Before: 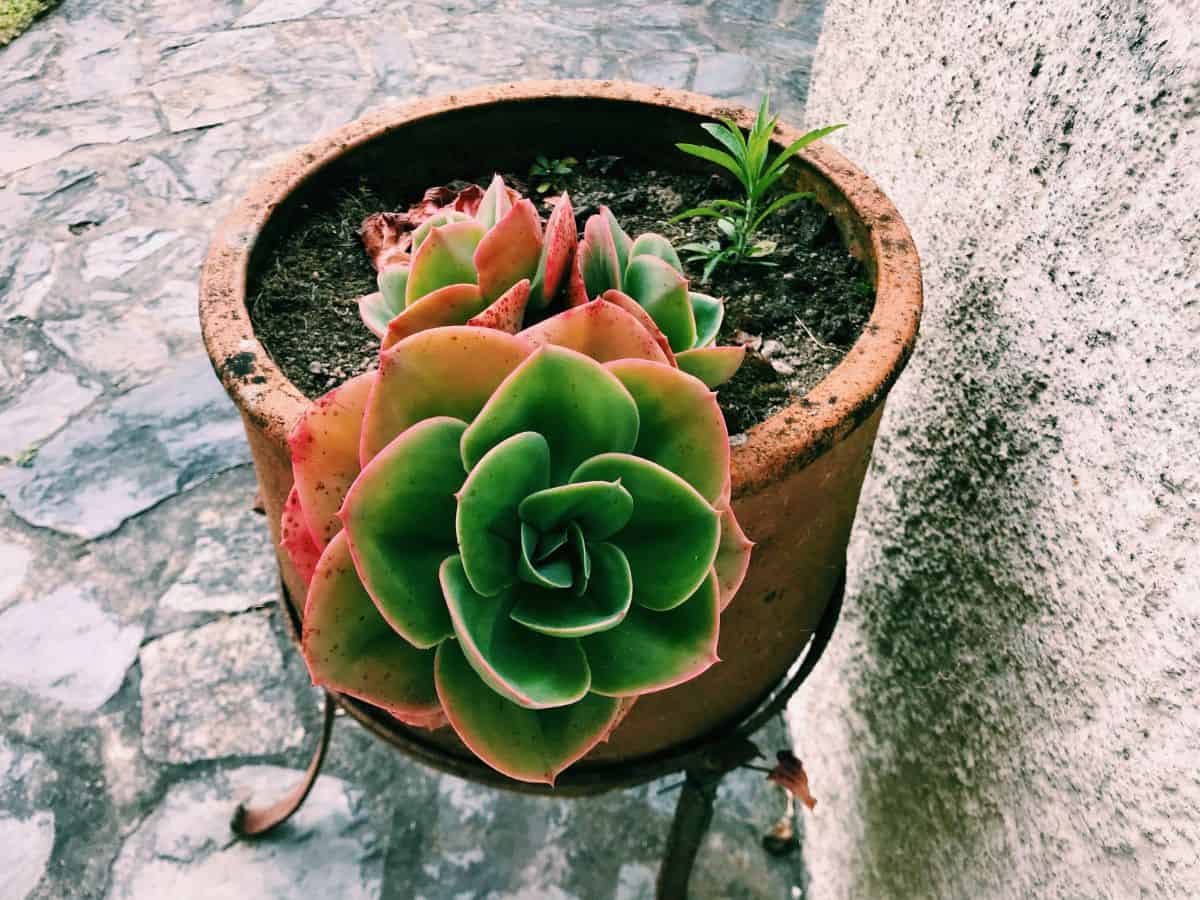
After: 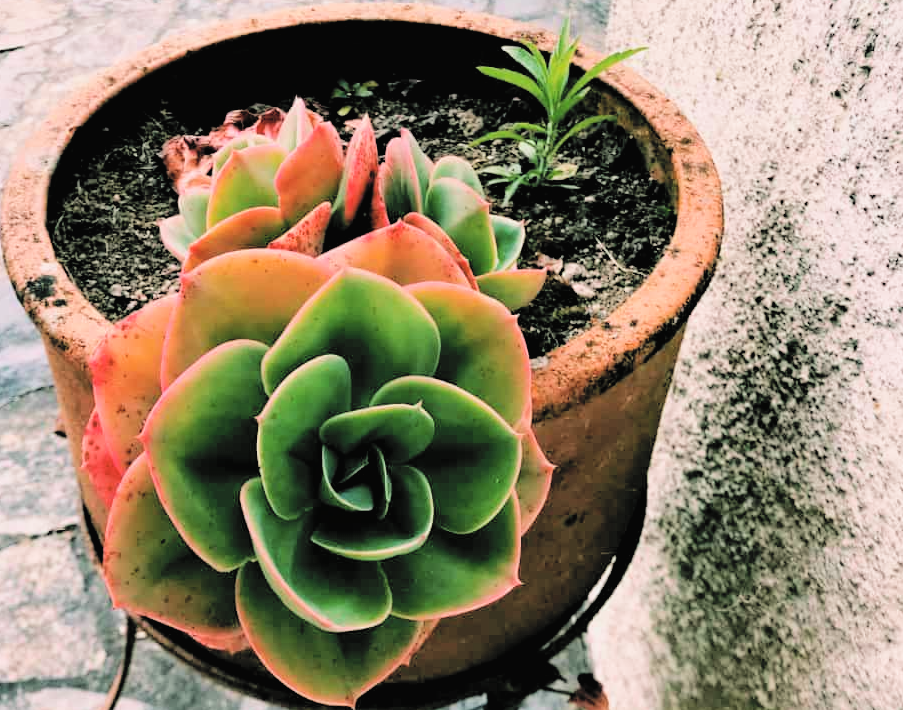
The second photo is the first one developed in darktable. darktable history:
contrast brightness saturation: contrast 0.101, brightness 0.316, saturation 0.148
color balance rgb: shadows lift › chroma 2.027%, shadows lift › hue 51.37°, power › hue 74.8°, shadows fall-off 299.326%, white fulcrum 1.98 EV, highlights fall-off 298.89%, perceptual saturation grading › global saturation 0.782%, perceptual brilliance grading › highlights 6.712%, perceptual brilliance grading › mid-tones 16.291%, perceptual brilliance grading › shadows -5.431%, mask middle-gray fulcrum 99.207%, contrast gray fulcrum 38.23%
crop: left 16.606%, top 8.645%, right 8.124%, bottom 12.431%
filmic rgb: black relative exposure -5.04 EV, white relative exposure 3.97 EV, hardness 2.9, contrast 1.095, enable highlight reconstruction true
